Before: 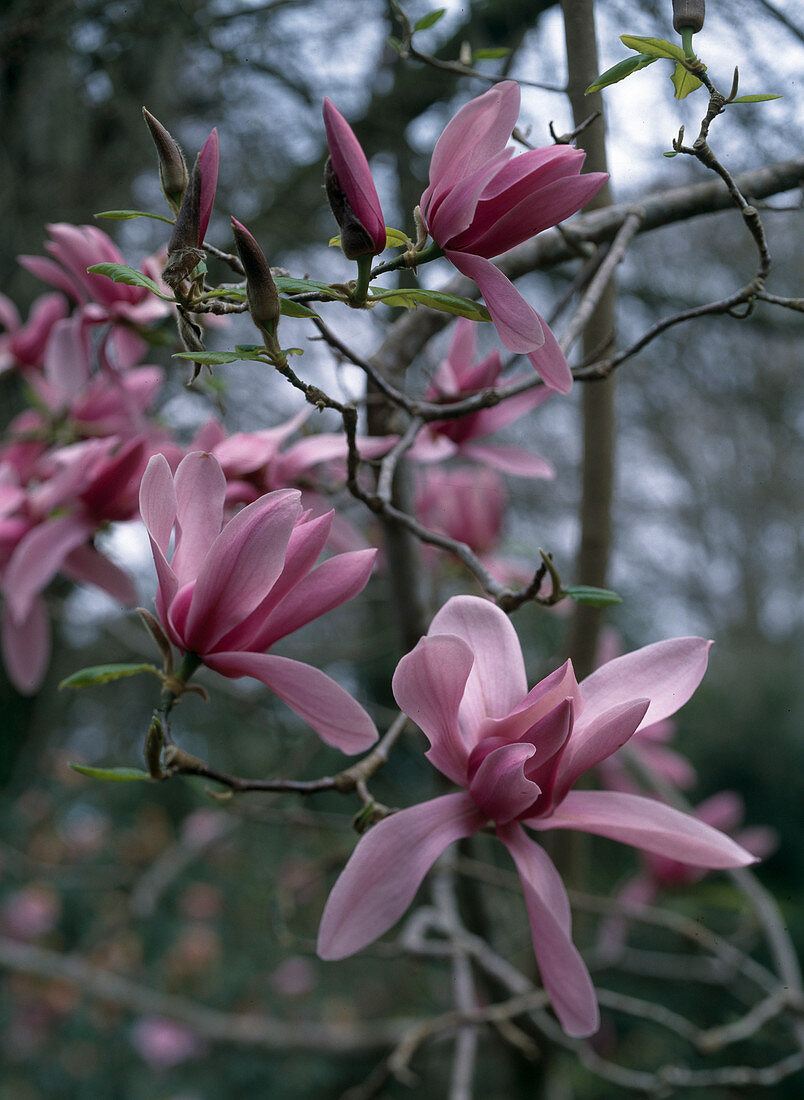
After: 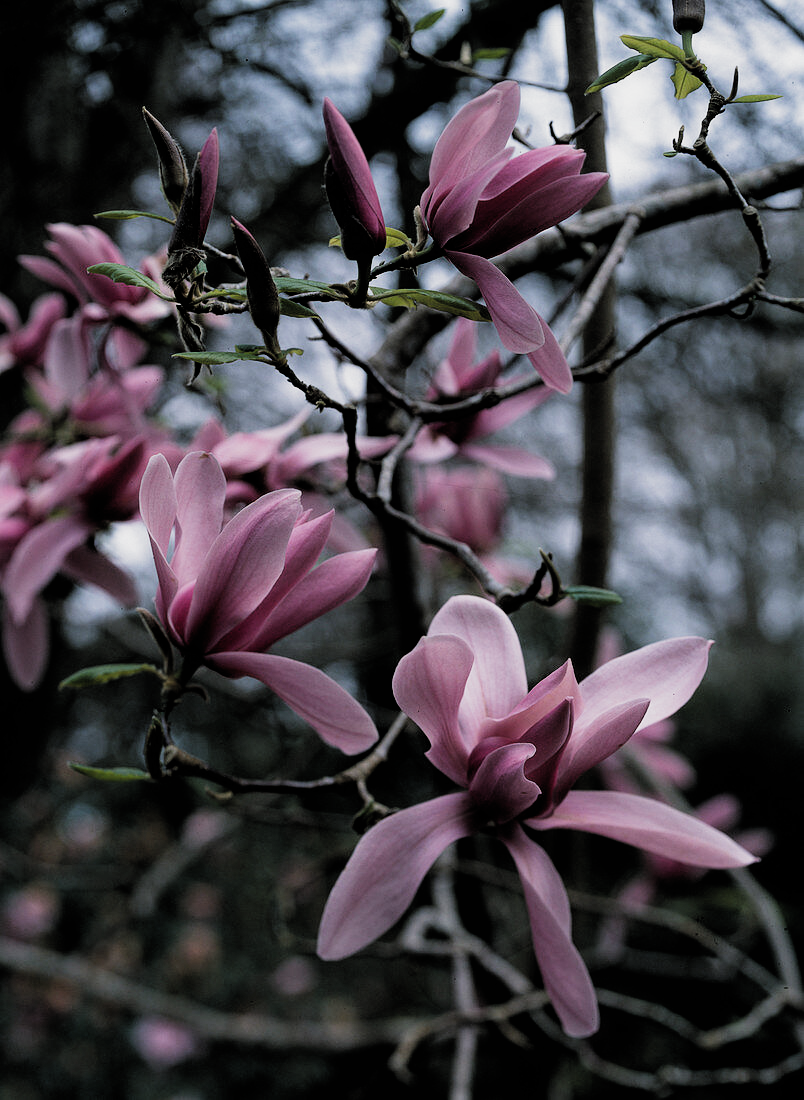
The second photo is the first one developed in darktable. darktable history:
filmic rgb: black relative exposure -4.02 EV, white relative exposure 2.99 EV, threshold 2.94 EV, hardness 3.01, contrast 1.402, add noise in highlights 0.002, color science v3 (2019), use custom middle-gray values true, contrast in highlights soft, enable highlight reconstruction true
